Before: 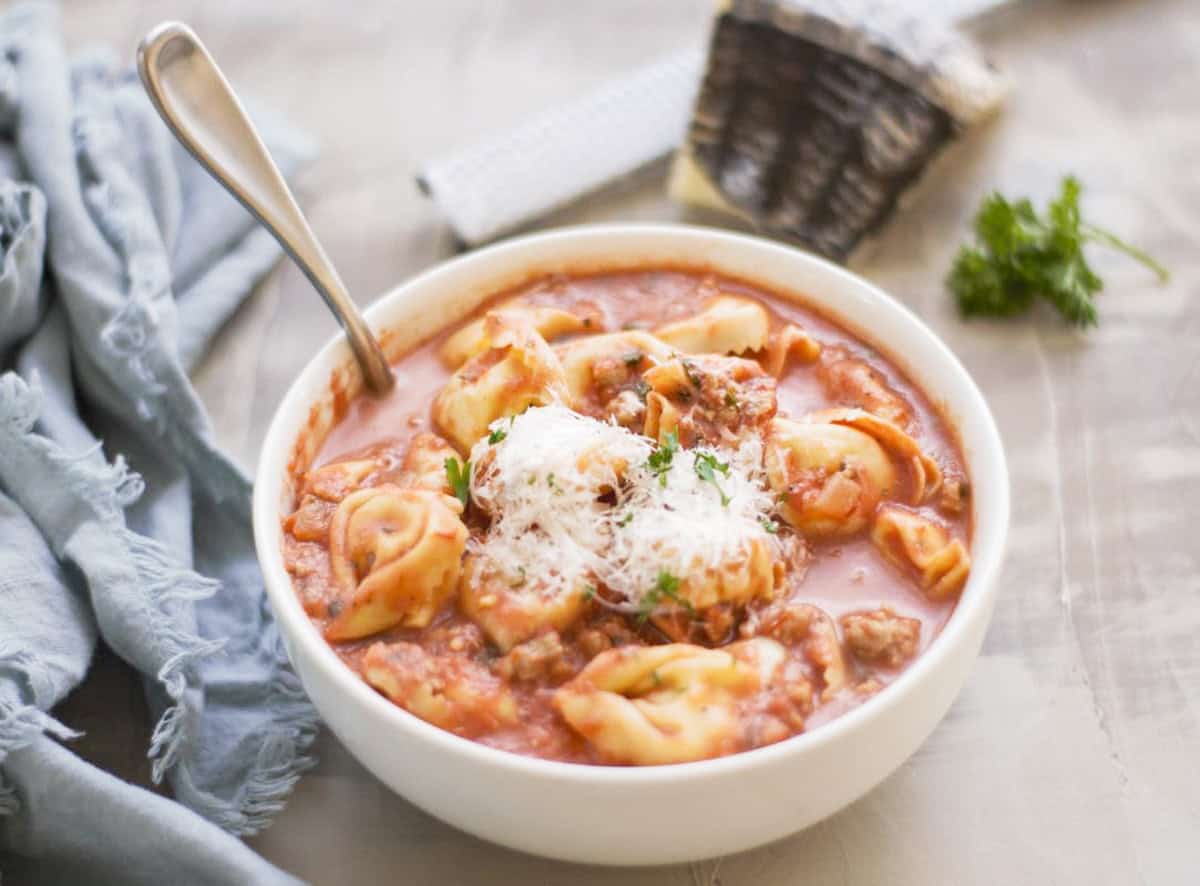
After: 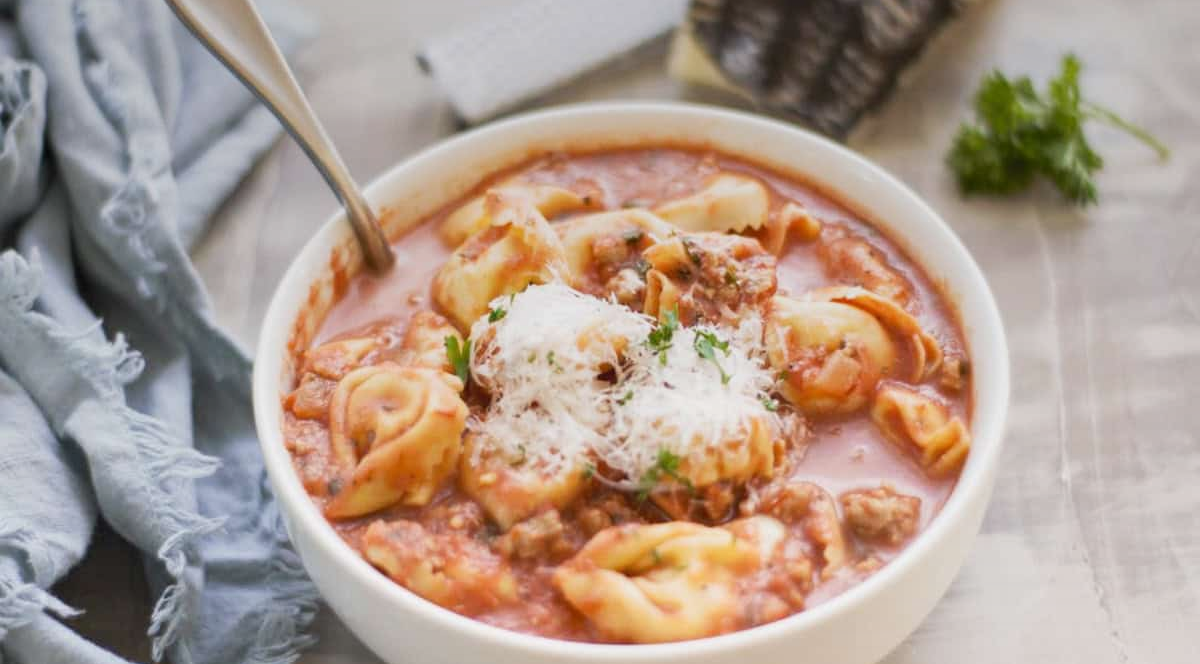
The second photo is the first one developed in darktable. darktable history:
graduated density: on, module defaults
tone equalizer: on, module defaults
crop: top 13.819%, bottom 11.169%
